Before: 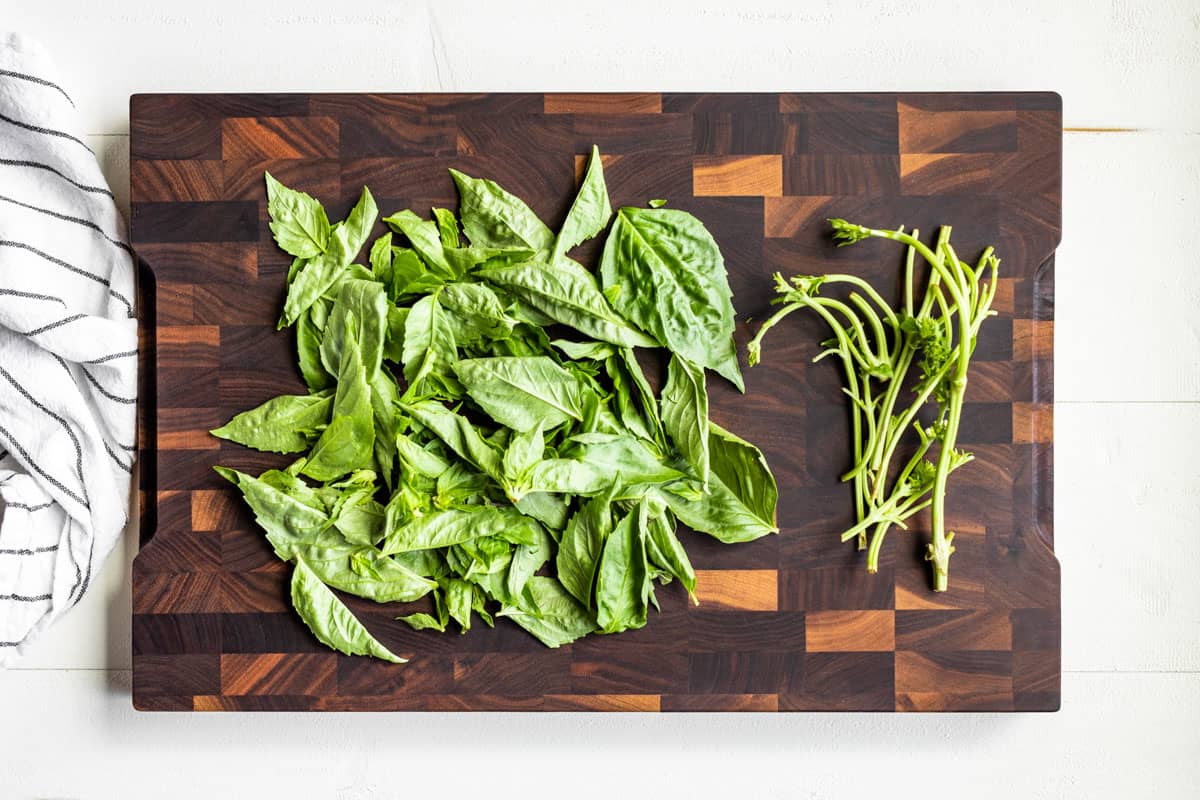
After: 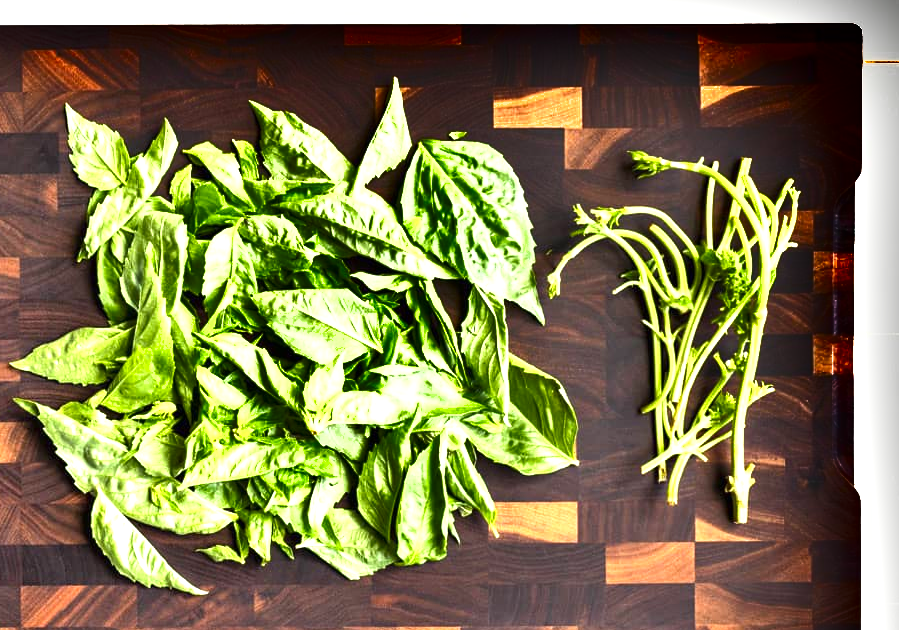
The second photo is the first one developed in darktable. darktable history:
crop: left 16.693%, top 8.57%, right 8.308%, bottom 12.674%
exposure: black level correction 0, exposure 1.097 EV, compensate highlight preservation false
shadows and highlights: shadows 20.78, highlights -82.33, soften with gaussian
tone equalizer: edges refinement/feathering 500, mask exposure compensation -1.57 EV, preserve details no
